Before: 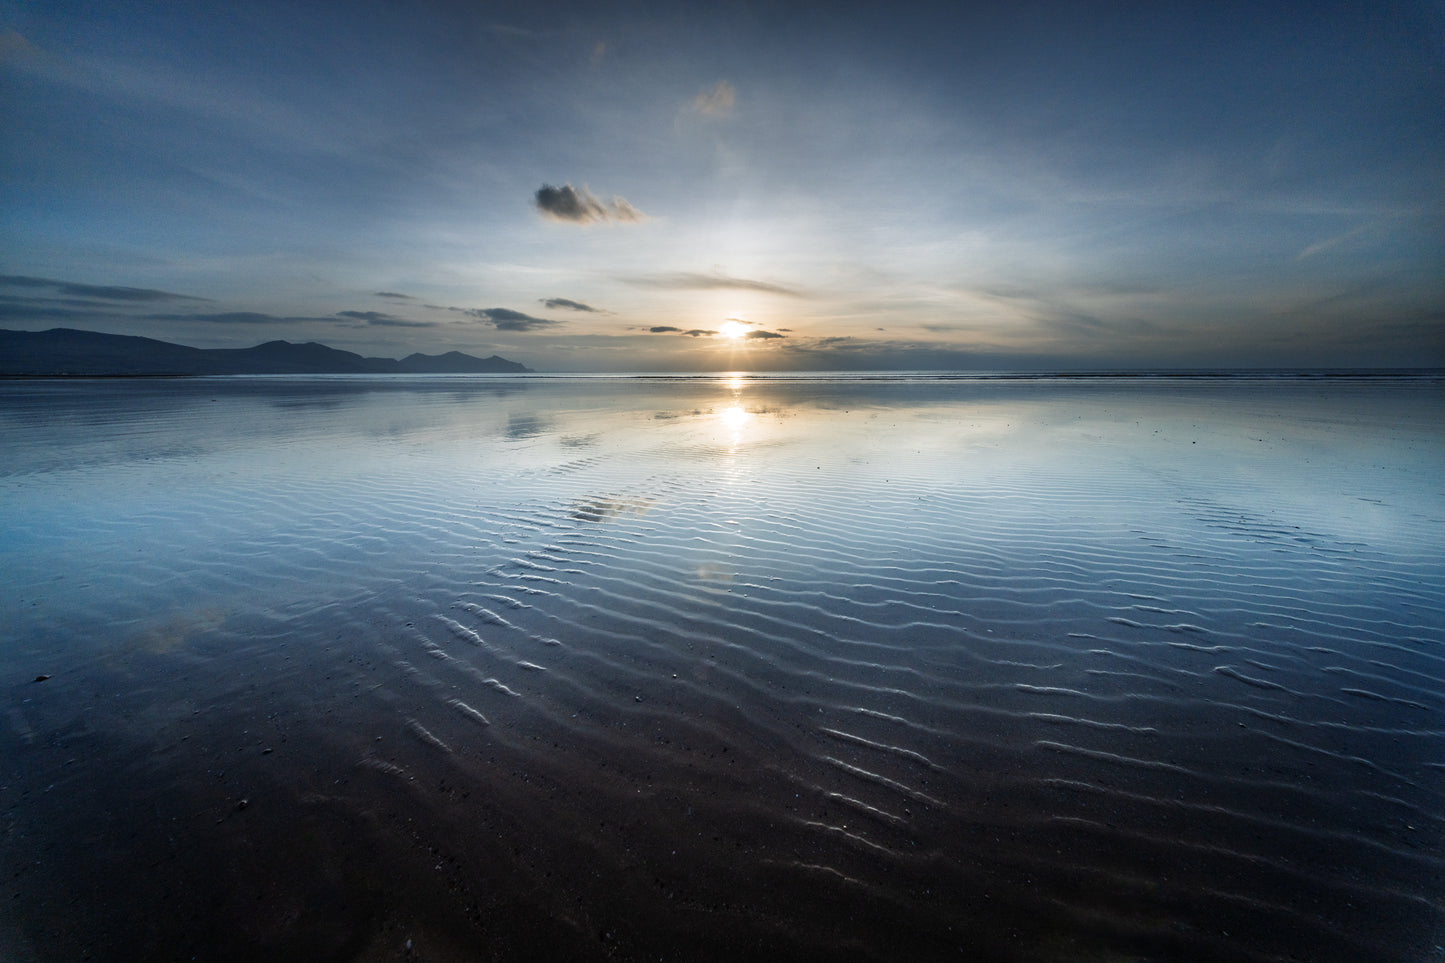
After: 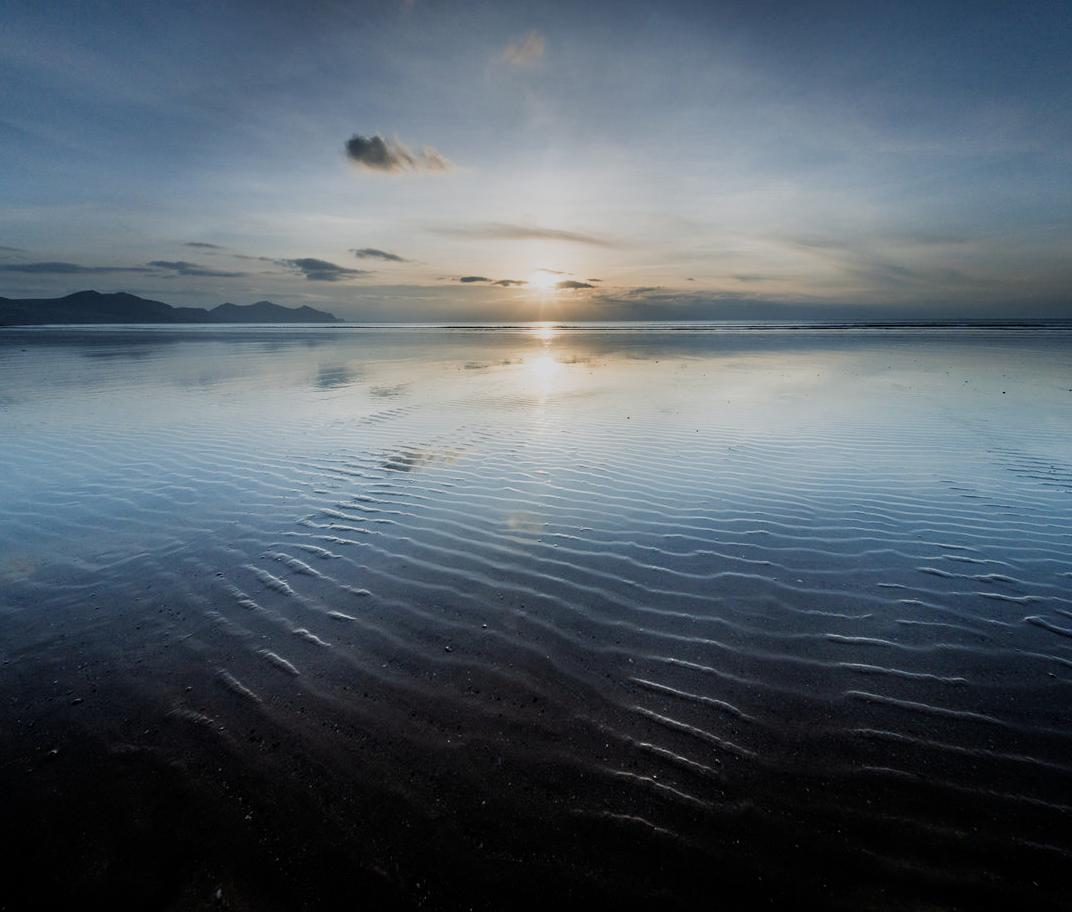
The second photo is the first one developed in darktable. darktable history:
filmic rgb: middle gray luminance 18.42%, black relative exposure -11.25 EV, white relative exposure 3.75 EV, threshold 6 EV, target black luminance 0%, hardness 5.87, latitude 57.4%, contrast 0.963, shadows ↔ highlights balance 49.98%, add noise in highlights 0, preserve chrominance luminance Y, color science v3 (2019), use custom middle-gray values true, iterations of high-quality reconstruction 0, contrast in highlights soft, enable highlight reconstruction true
crop and rotate: left 13.15%, top 5.251%, right 12.609%
